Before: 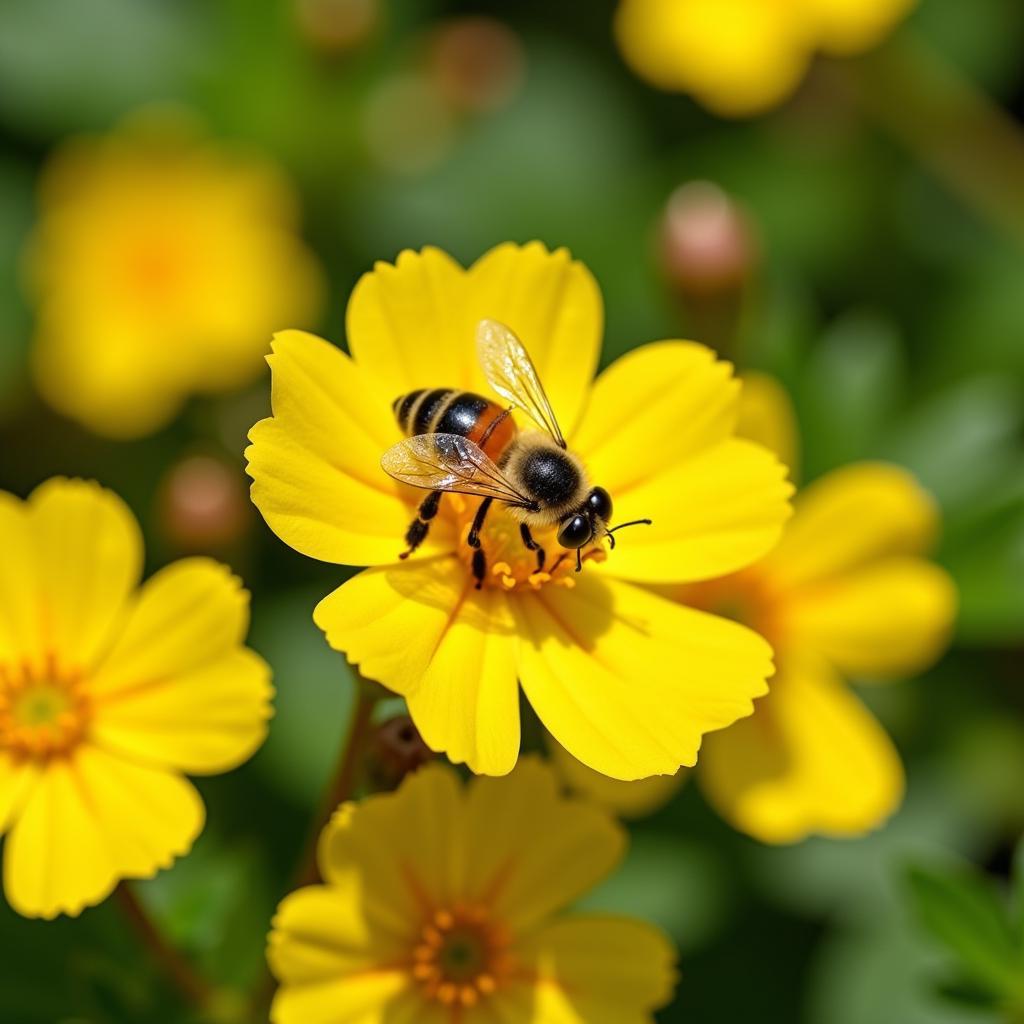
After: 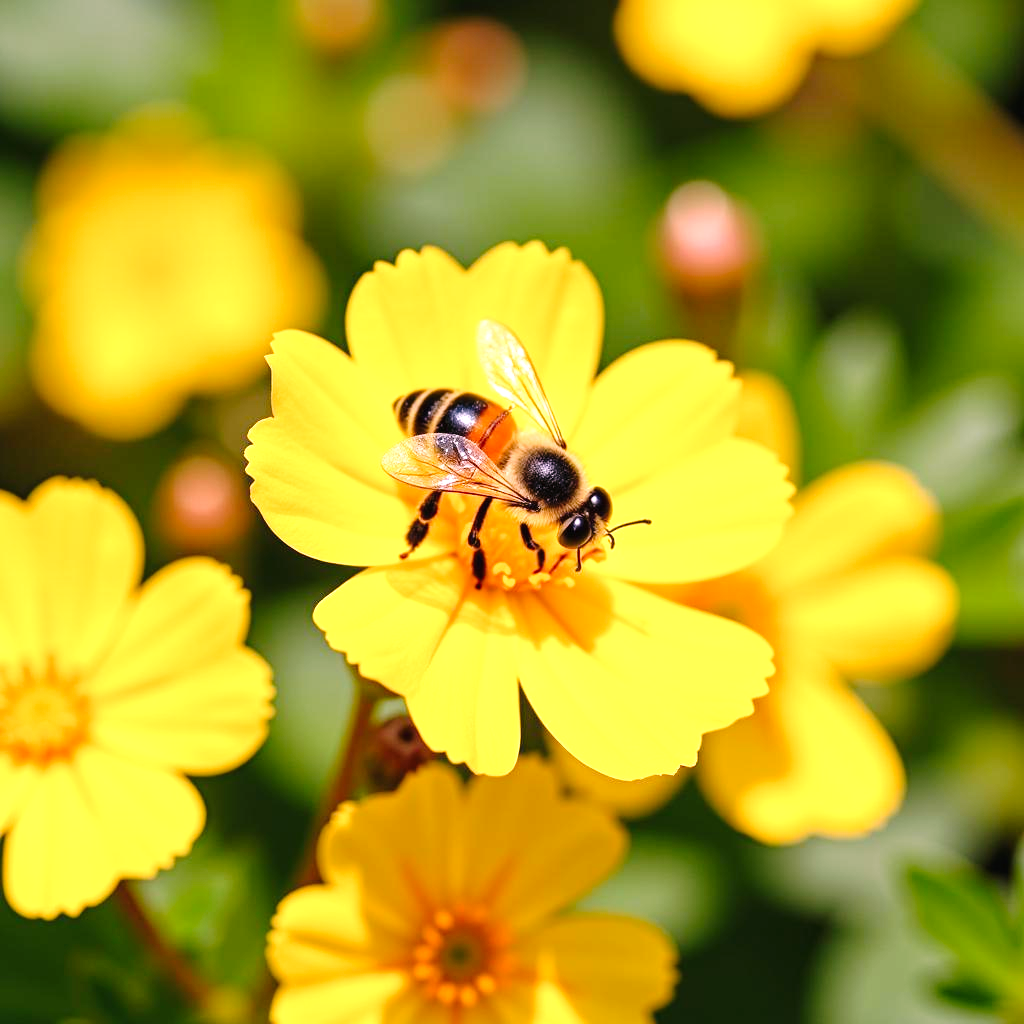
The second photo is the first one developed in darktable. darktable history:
white balance: red 1.188, blue 1.11
exposure: exposure 0.6 EV, compensate highlight preservation false
tone curve: curves: ch0 [(0, 0) (0.003, 0.015) (0.011, 0.019) (0.025, 0.026) (0.044, 0.041) (0.069, 0.057) (0.1, 0.085) (0.136, 0.116) (0.177, 0.158) (0.224, 0.215) (0.277, 0.286) (0.335, 0.367) (0.399, 0.452) (0.468, 0.534) (0.543, 0.612) (0.623, 0.698) (0.709, 0.775) (0.801, 0.858) (0.898, 0.928) (1, 1)], preserve colors none
